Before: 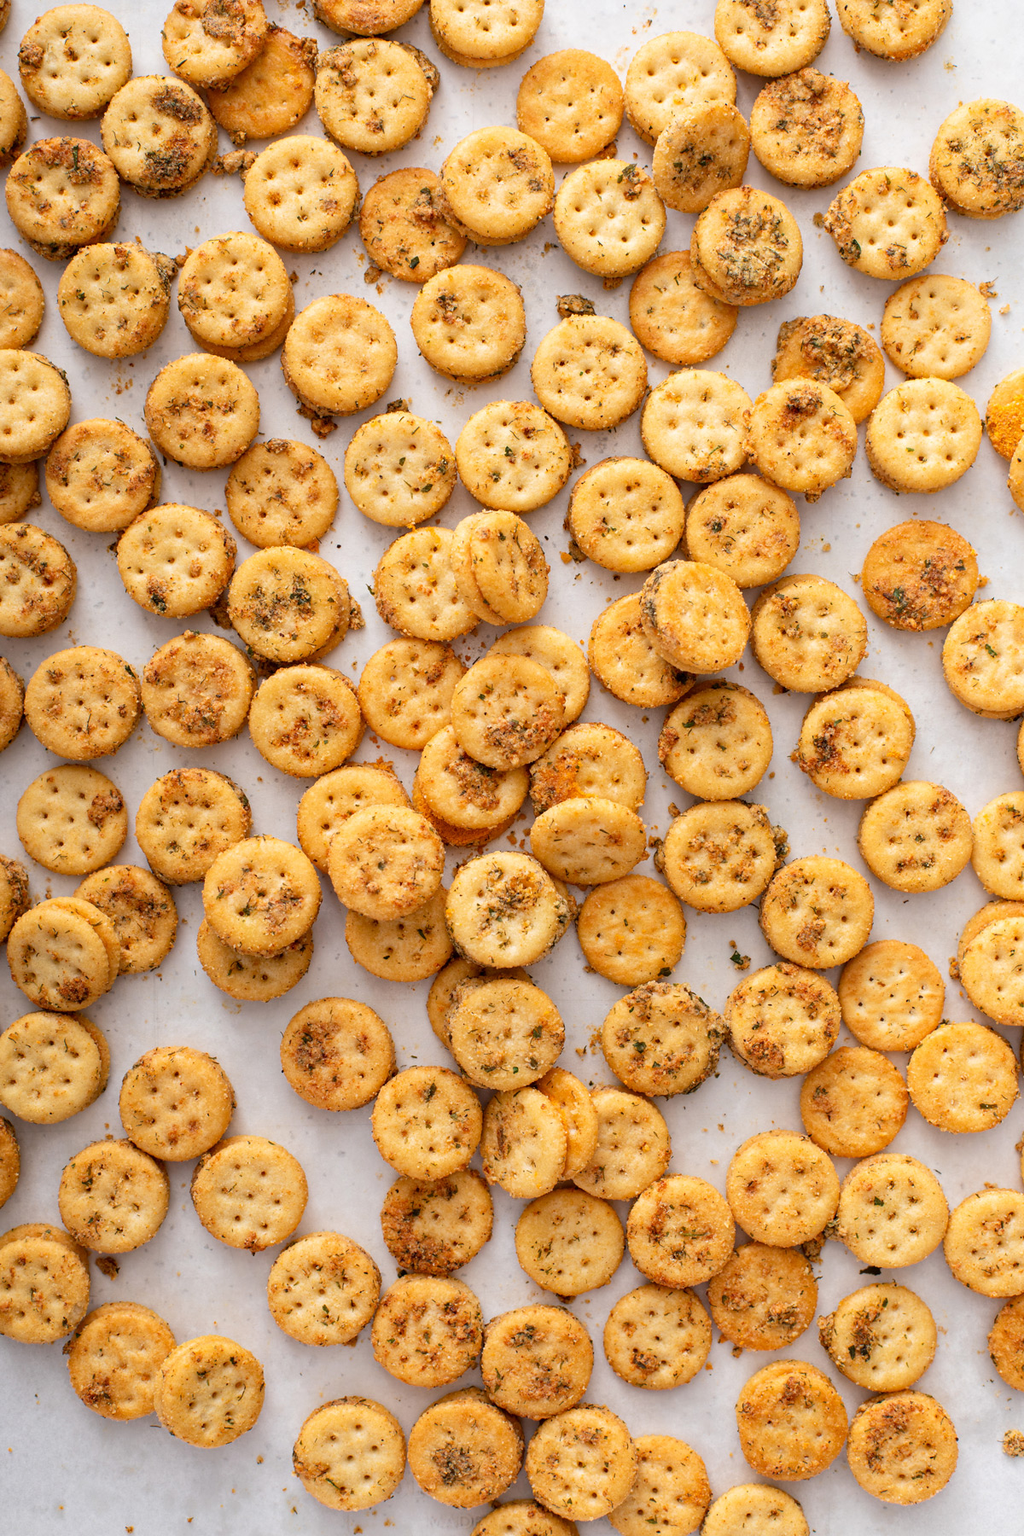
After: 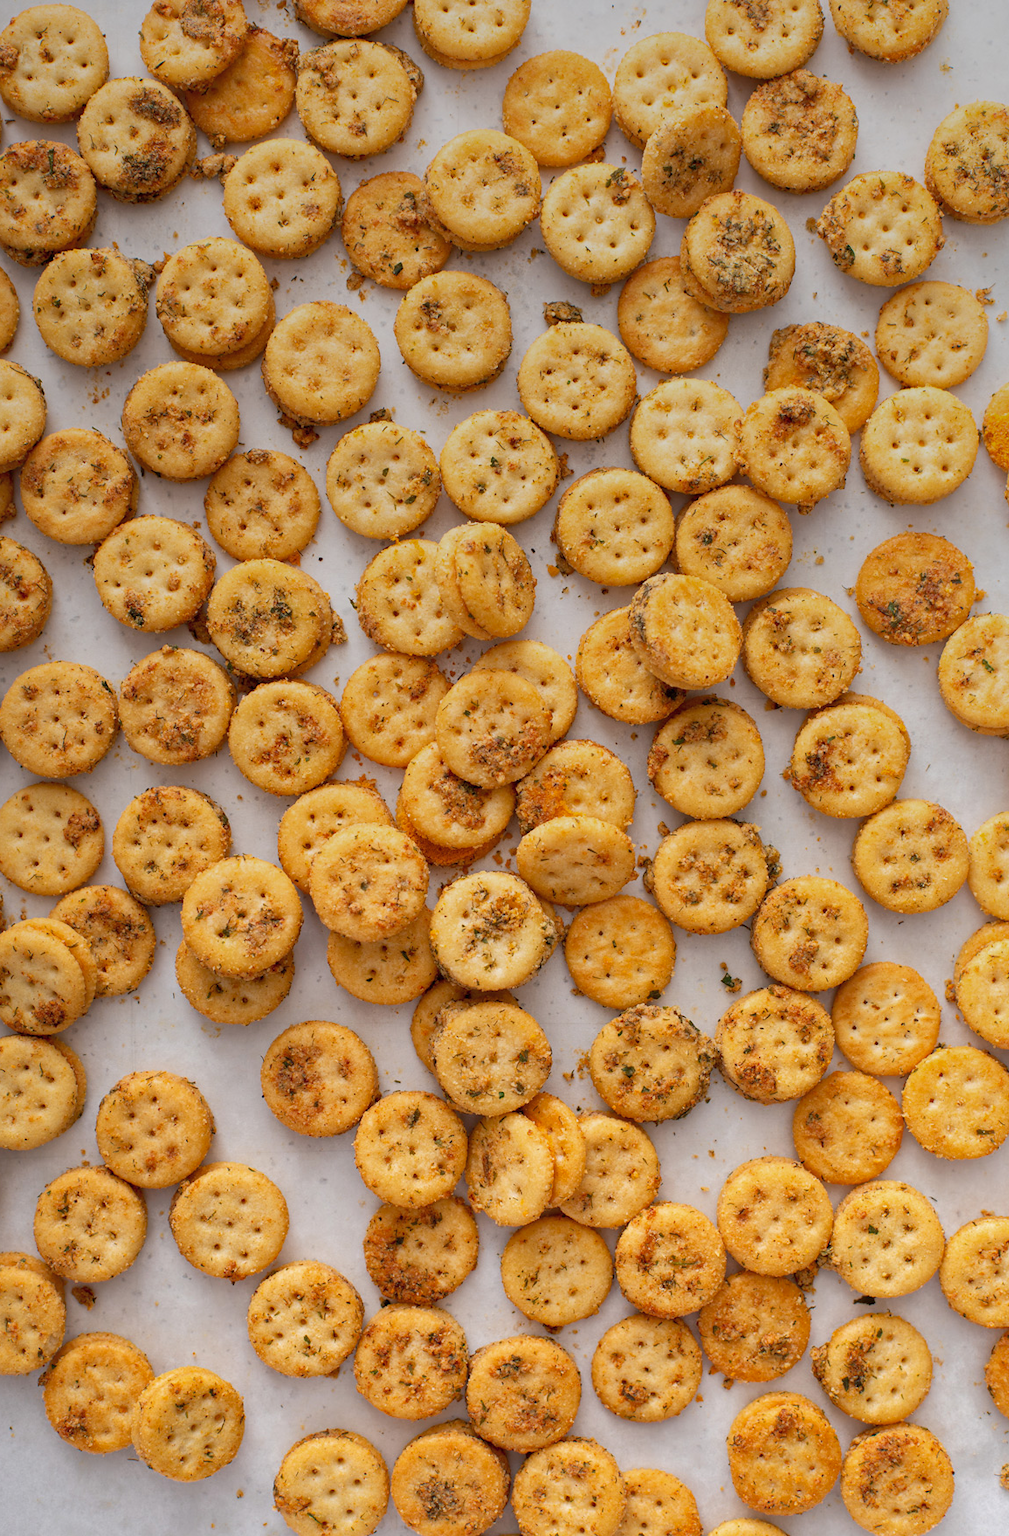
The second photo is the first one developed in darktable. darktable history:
crop and rotate: left 2.536%, right 1.107%, bottom 2.246%
shadows and highlights: on, module defaults
graduated density: on, module defaults
